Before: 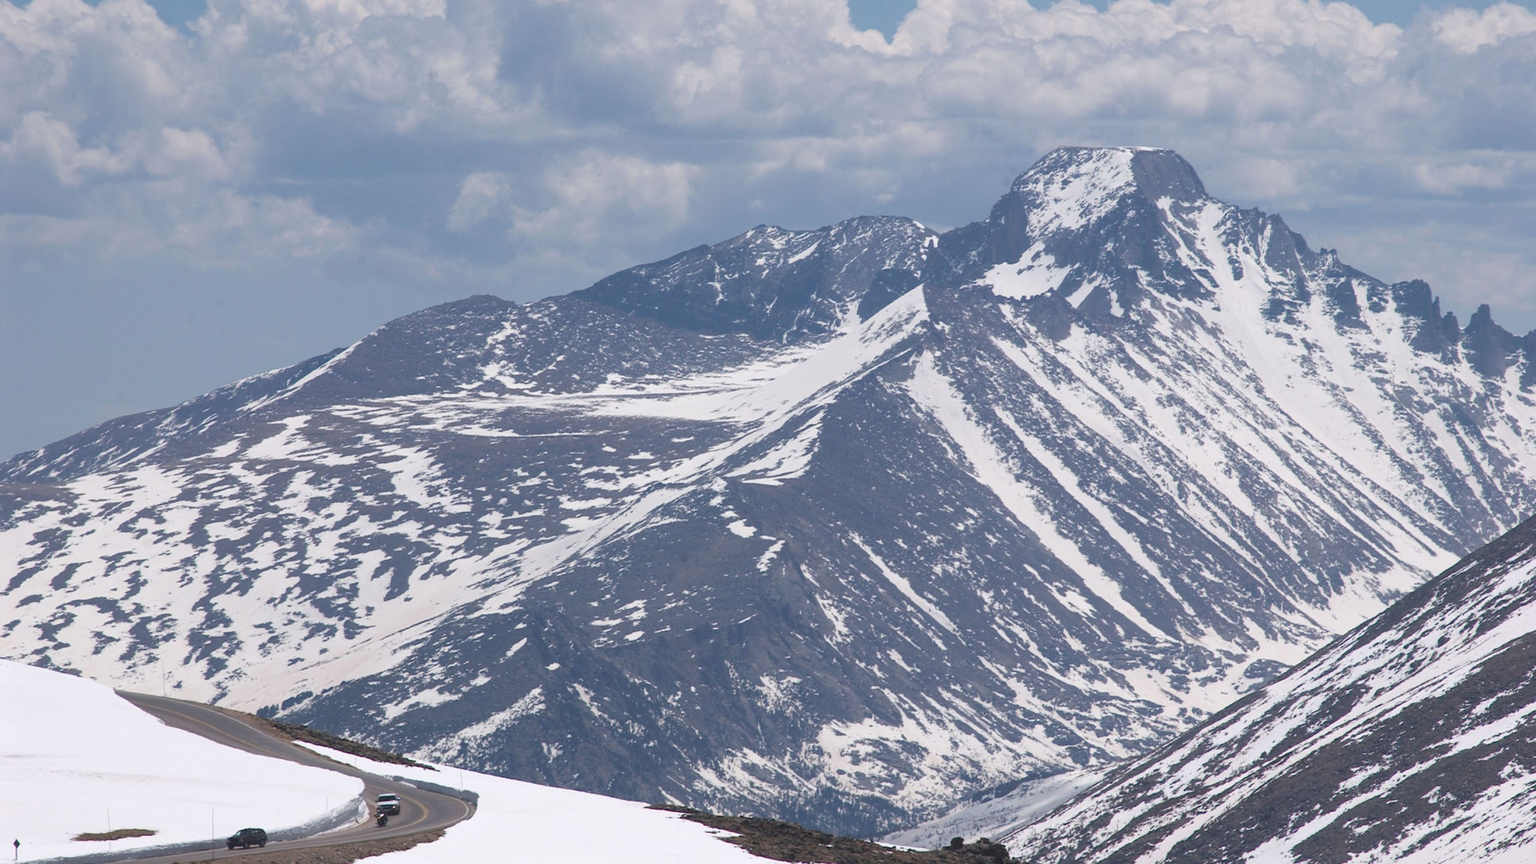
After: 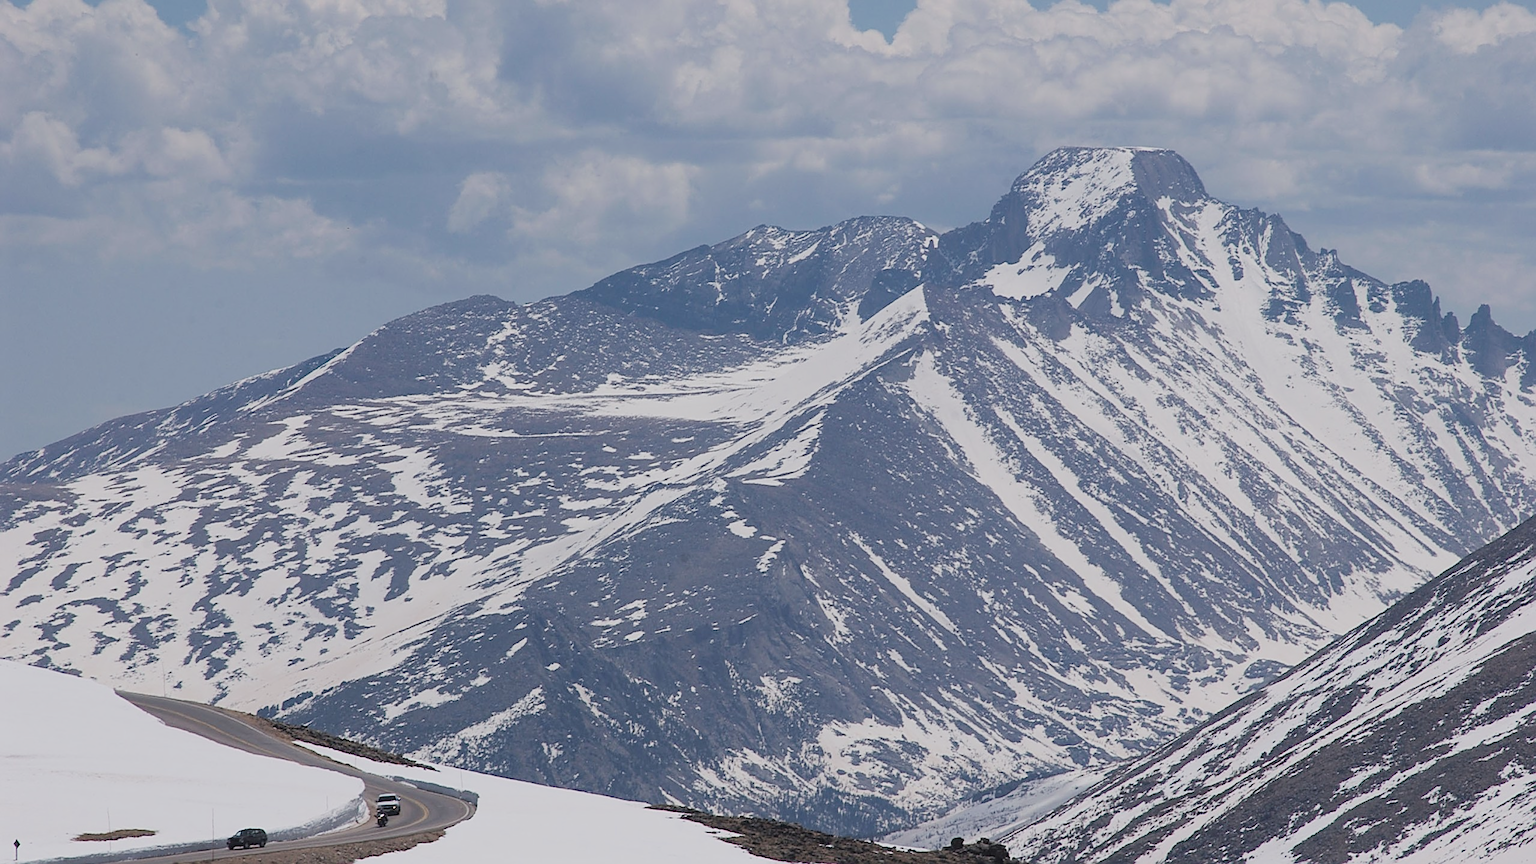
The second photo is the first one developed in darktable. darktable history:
sharpen: amount 0.75
filmic rgb: black relative exposure -7.65 EV, white relative exposure 4.56 EV, hardness 3.61
